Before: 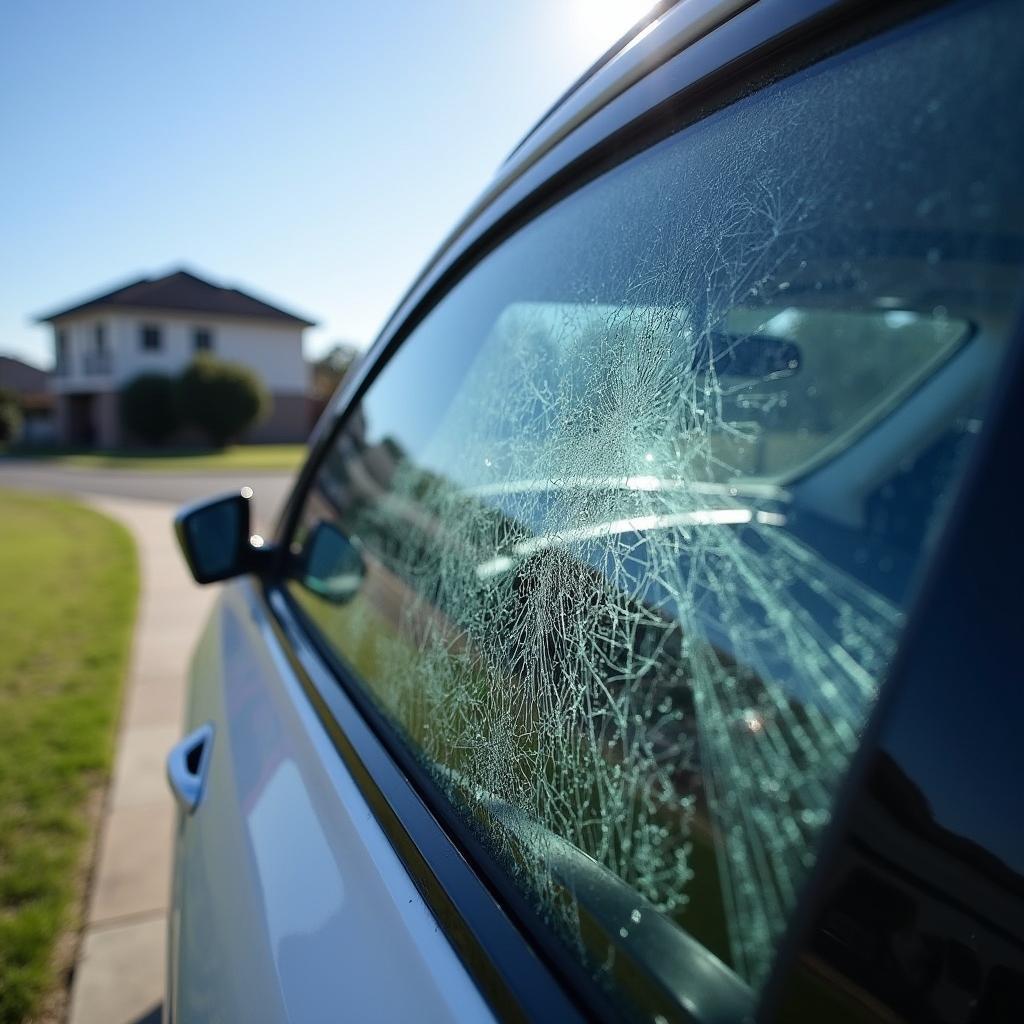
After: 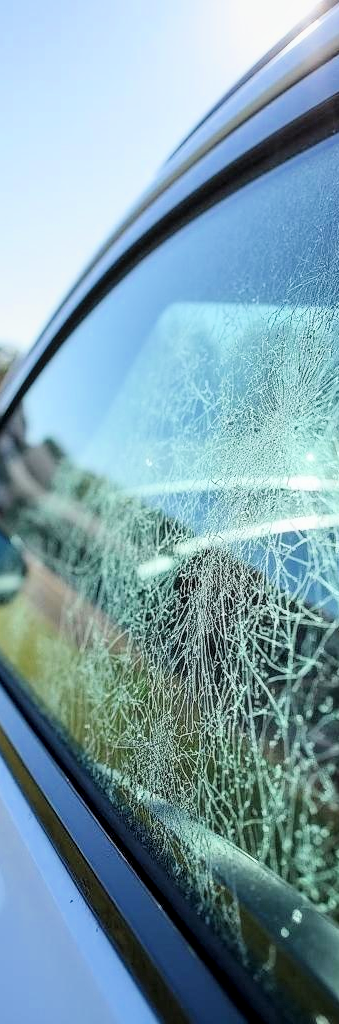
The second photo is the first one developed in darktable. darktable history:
filmic rgb: black relative exposure -7.65 EV, white relative exposure 4.56 EV, hardness 3.61, color science v6 (2022)
exposure: black level correction 0, exposure 1.2 EV, compensate highlight preservation false
crop: left 33.192%, right 33.621%
local contrast: on, module defaults
